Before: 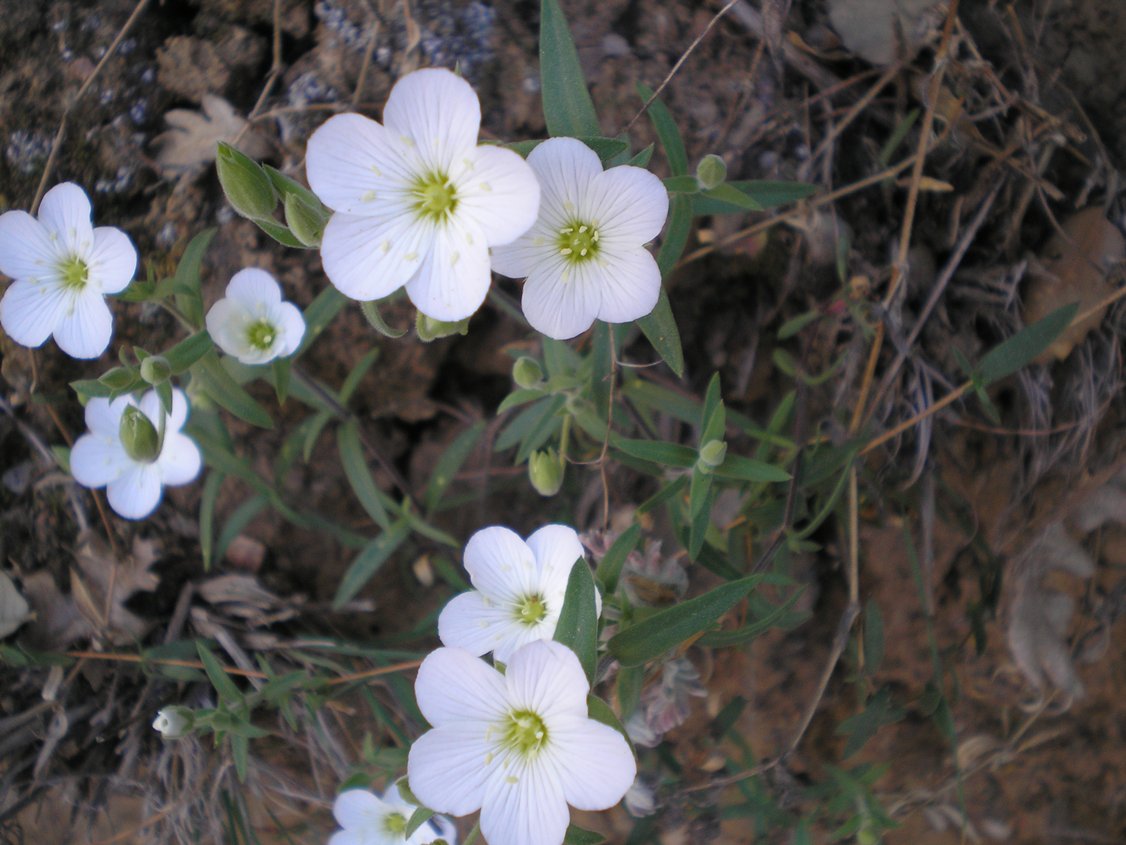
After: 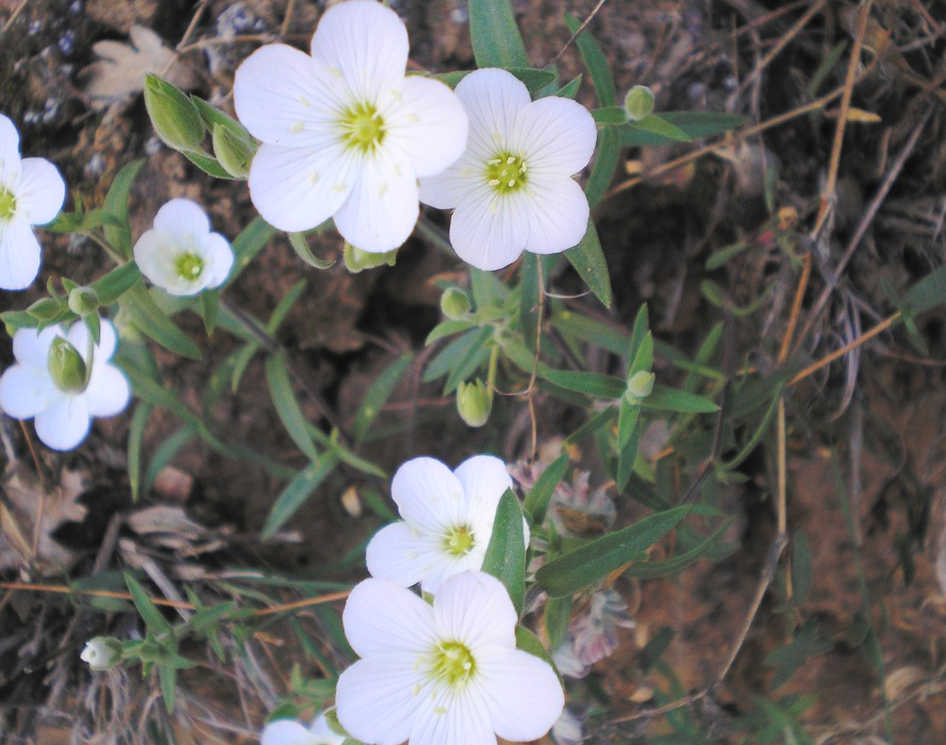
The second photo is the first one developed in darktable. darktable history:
crop: left 6.446%, top 8.188%, right 9.538%, bottom 3.548%
contrast brightness saturation: brightness 0.28
base curve: curves: ch0 [(0, 0) (0.073, 0.04) (0.157, 0.139) (0.492, 0.492) (0.758, 0.758) (1, 1)], preserve colors none
